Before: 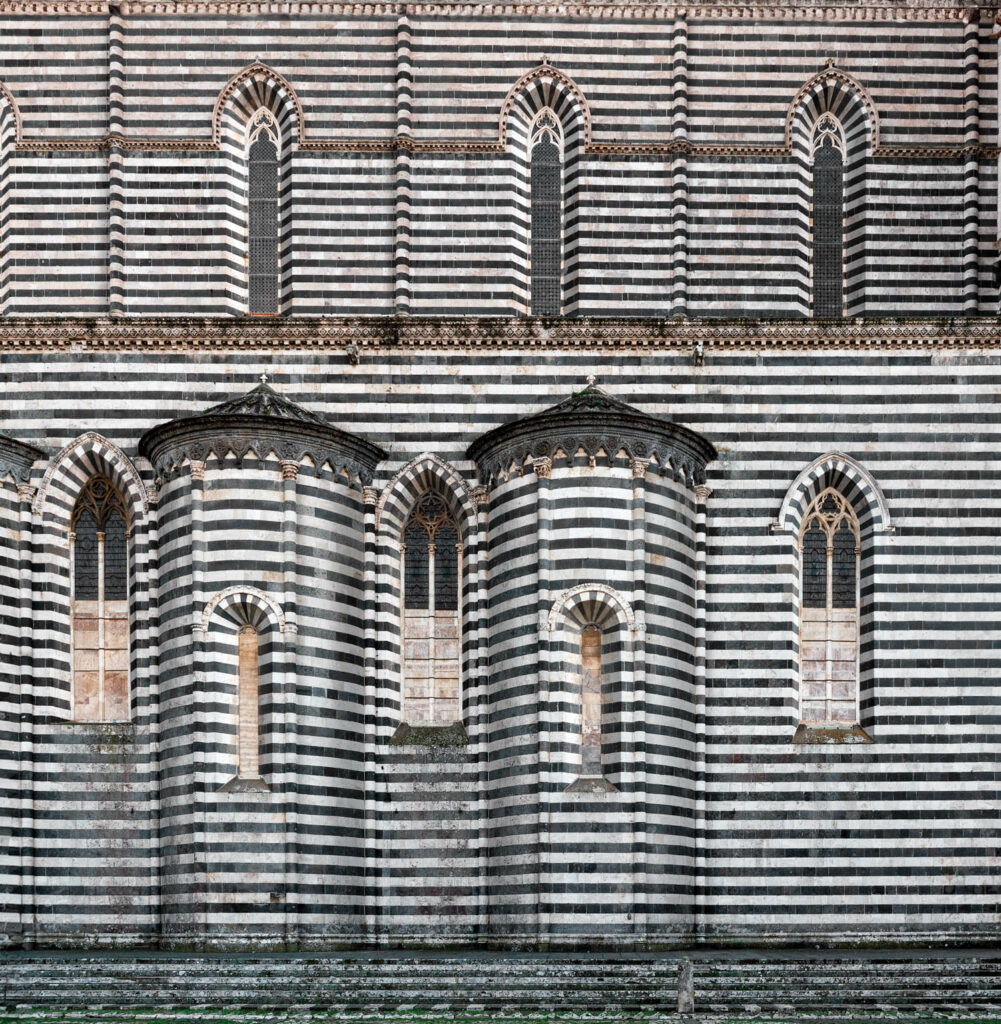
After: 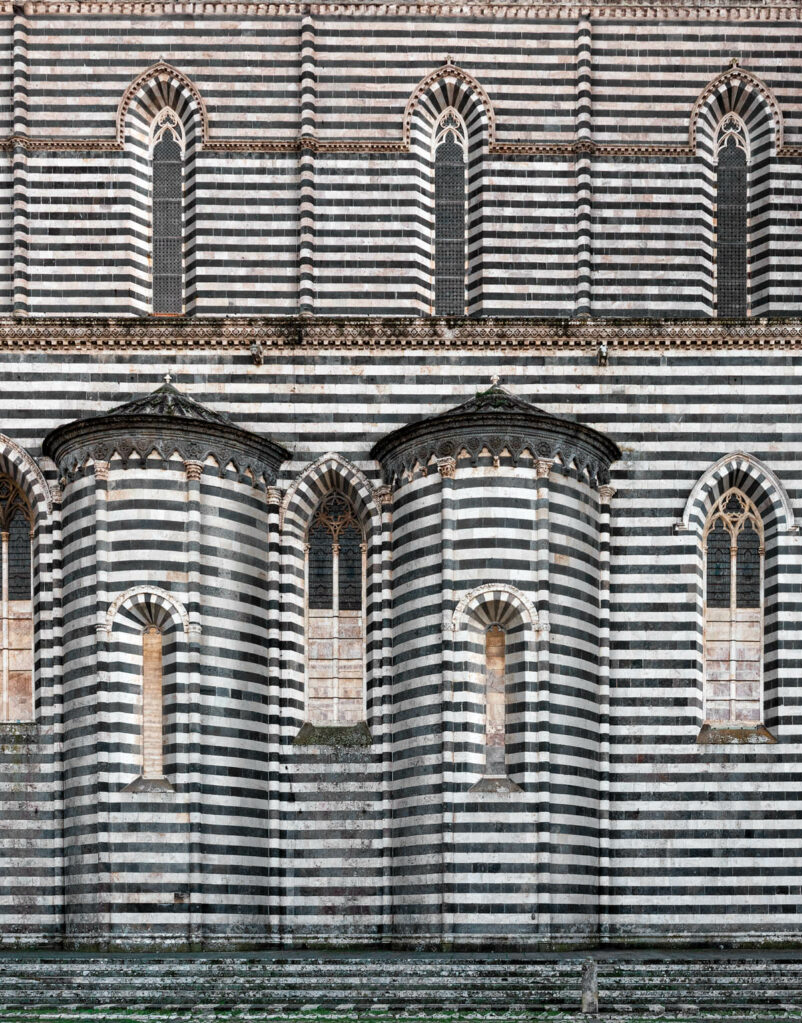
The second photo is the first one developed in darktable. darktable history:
white balance: red 1, blue 1
crop and rotate: left 9.597%, right 10.195%
